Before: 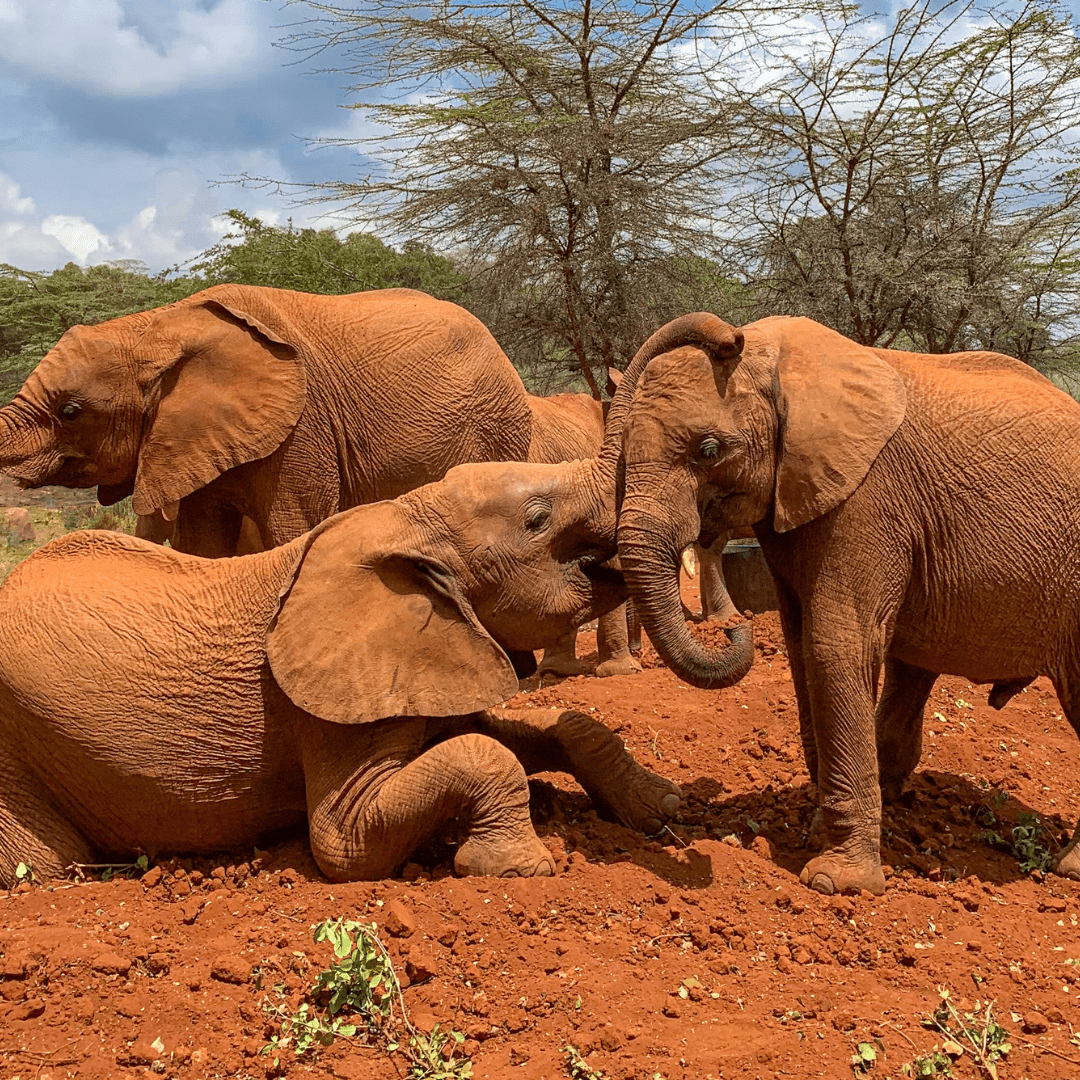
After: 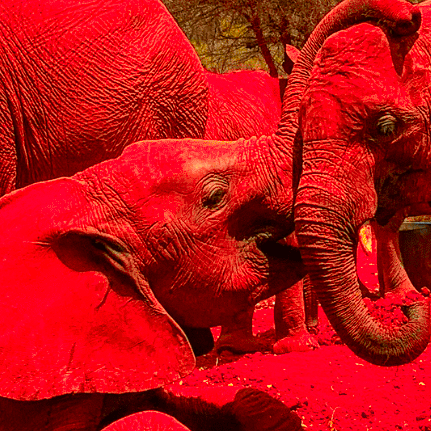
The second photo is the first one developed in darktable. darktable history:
color zones: curves: ch1 [(0.24, 0.629) (0.75, 0.5)]; ch2 [(0.255, 0.454) (0.745, 0.491)], mix 102.12%
color balance rgb: linear chroma grading › global chroma 15%, perceptual saturation grading › global saturation 30%
crop: left 30%, top 30%, right 30%, bottom 30%
